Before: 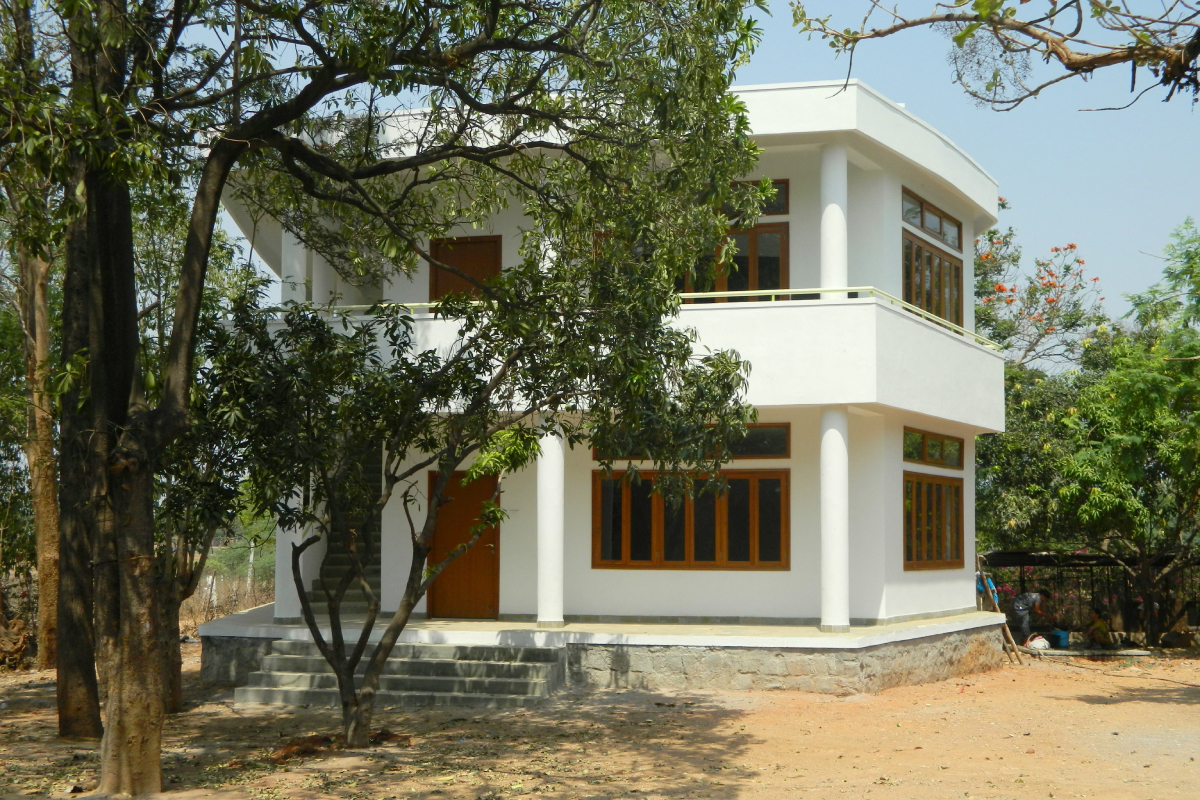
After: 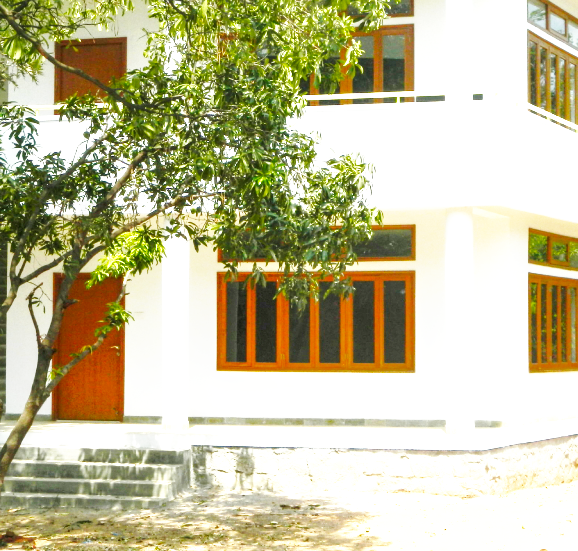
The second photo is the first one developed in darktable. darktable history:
crop: left 31.313%, top 24.813%, right 20.439%, bottom 6.287%
local contrast: on, module defaults
exposure: black level correction 0, exposure 1.2 EV, compensate highlight preservation false
base curve: curves: ch0 [(0, 0) (0.007, 0.004) (0.027, 0.03) (0.046, 0.07) (0.207, 0.54) (0.442, 0.872) (0.673, 0.972) (1, 1)], preserve colors none
shadows and highlights: on, module defaults
